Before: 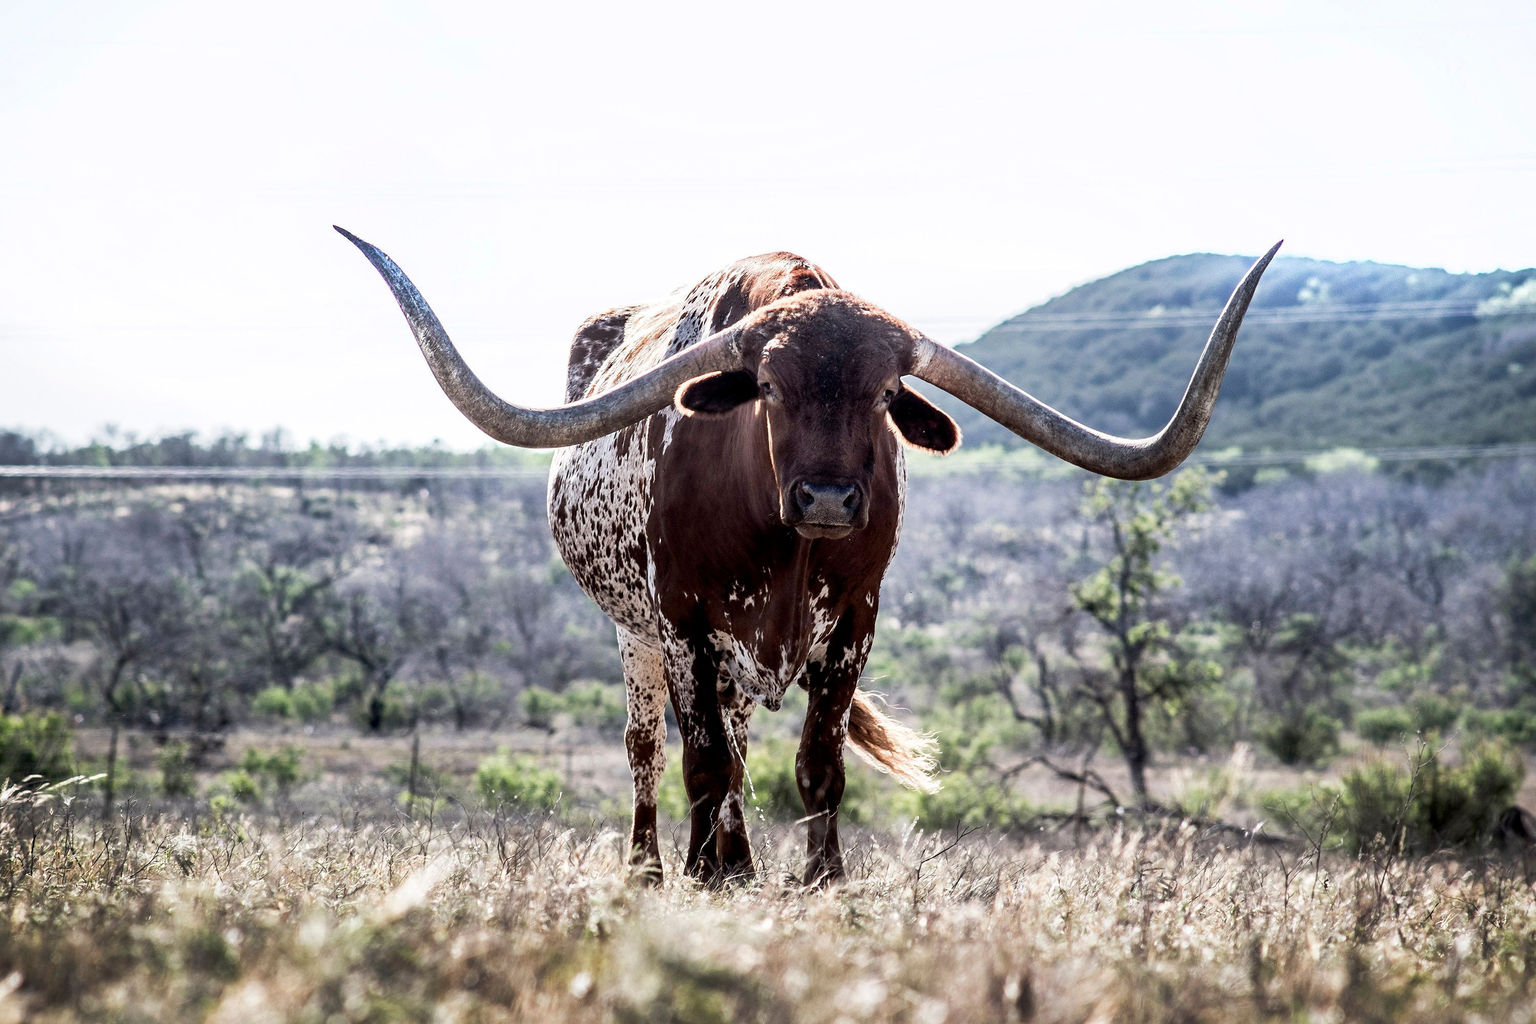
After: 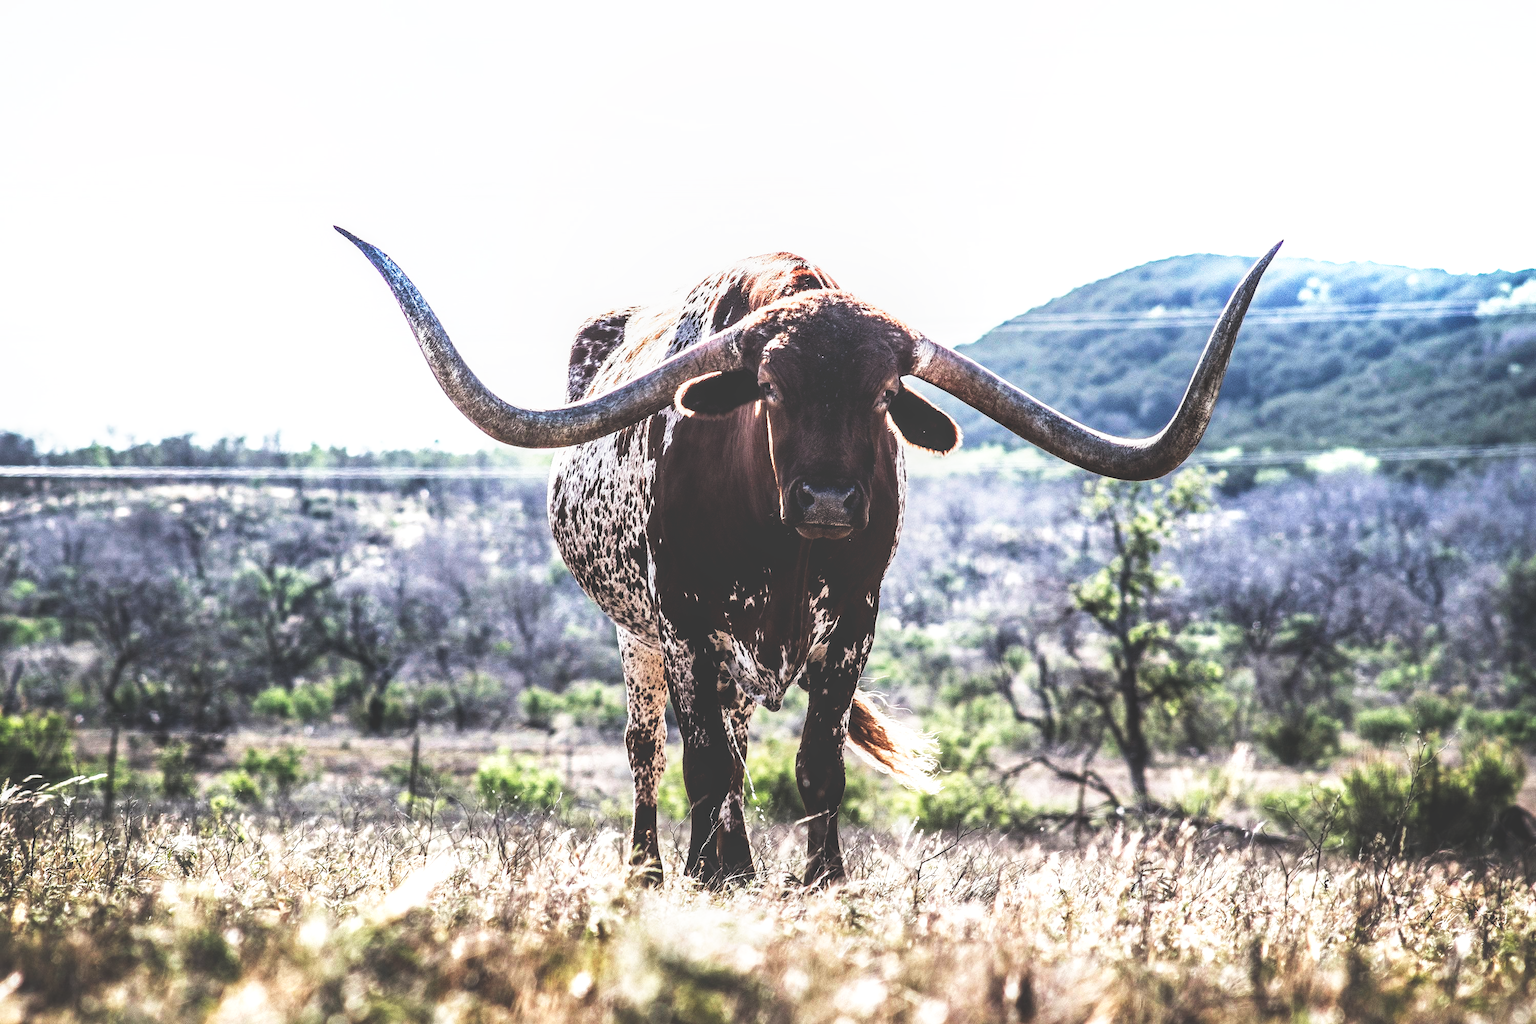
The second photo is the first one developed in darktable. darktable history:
base curve: curves: ch0 [(0, 0.036) (0.007, 0.037) (0.604, 0.887) (1, 1)], preserve colors none
local contrast: on, module defaults
